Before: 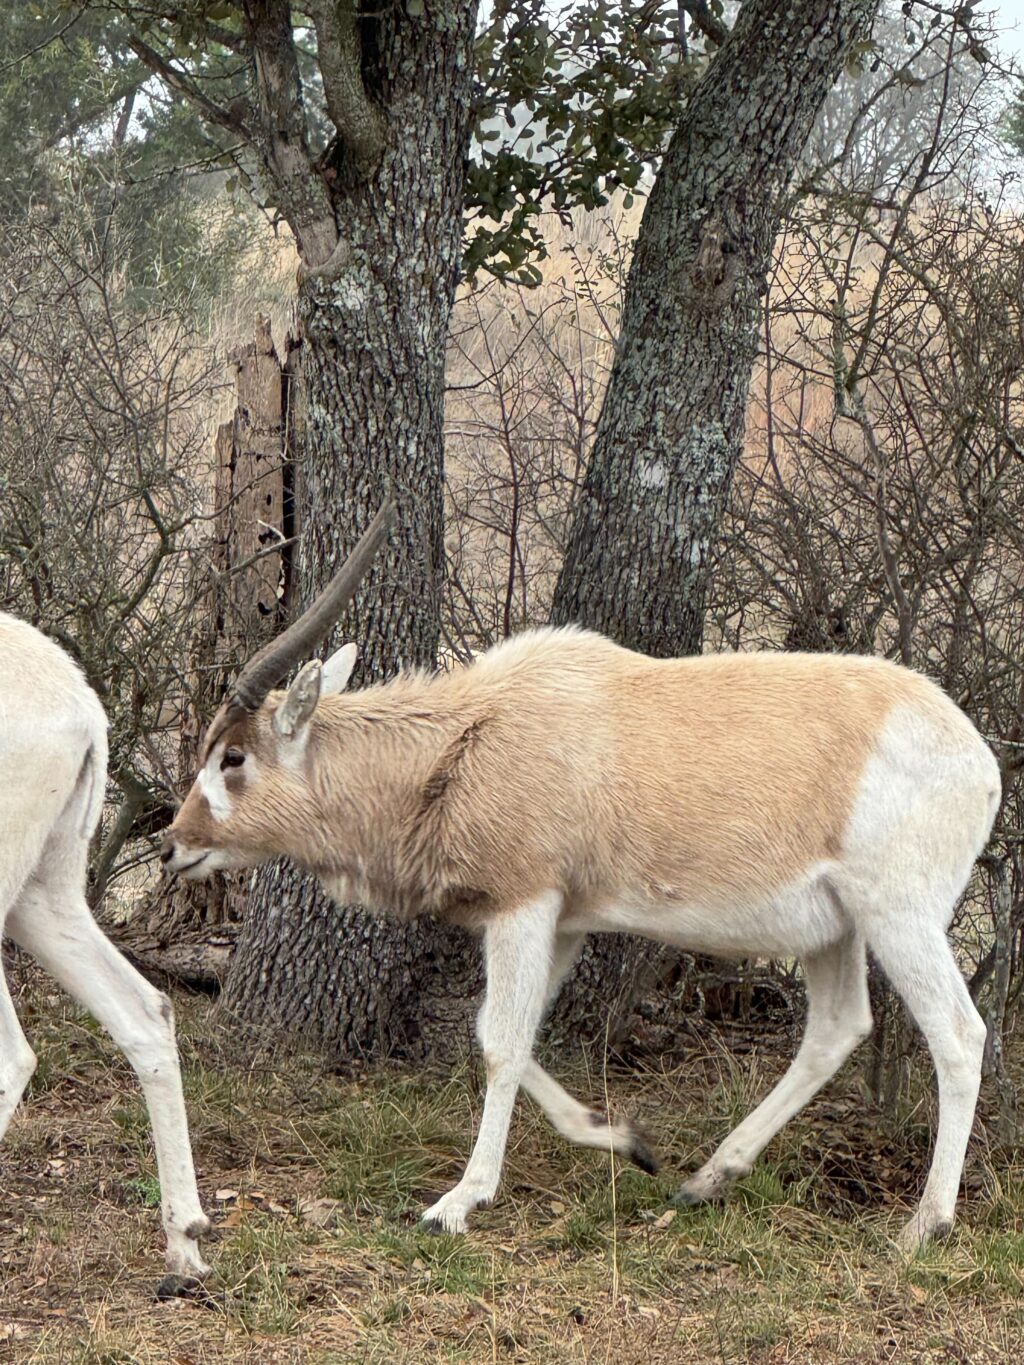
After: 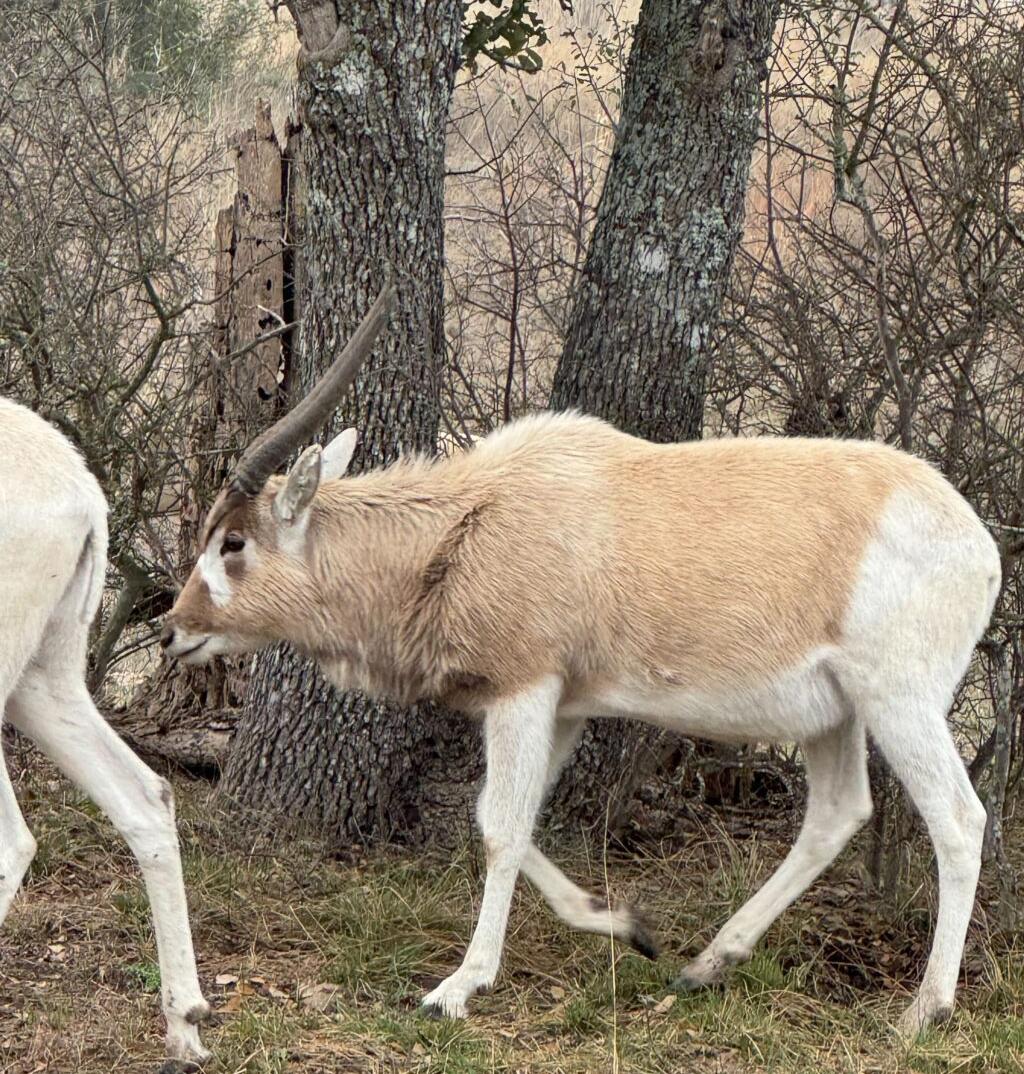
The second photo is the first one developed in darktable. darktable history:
crop and rotate: top 15.774%, bottom 5.518%
